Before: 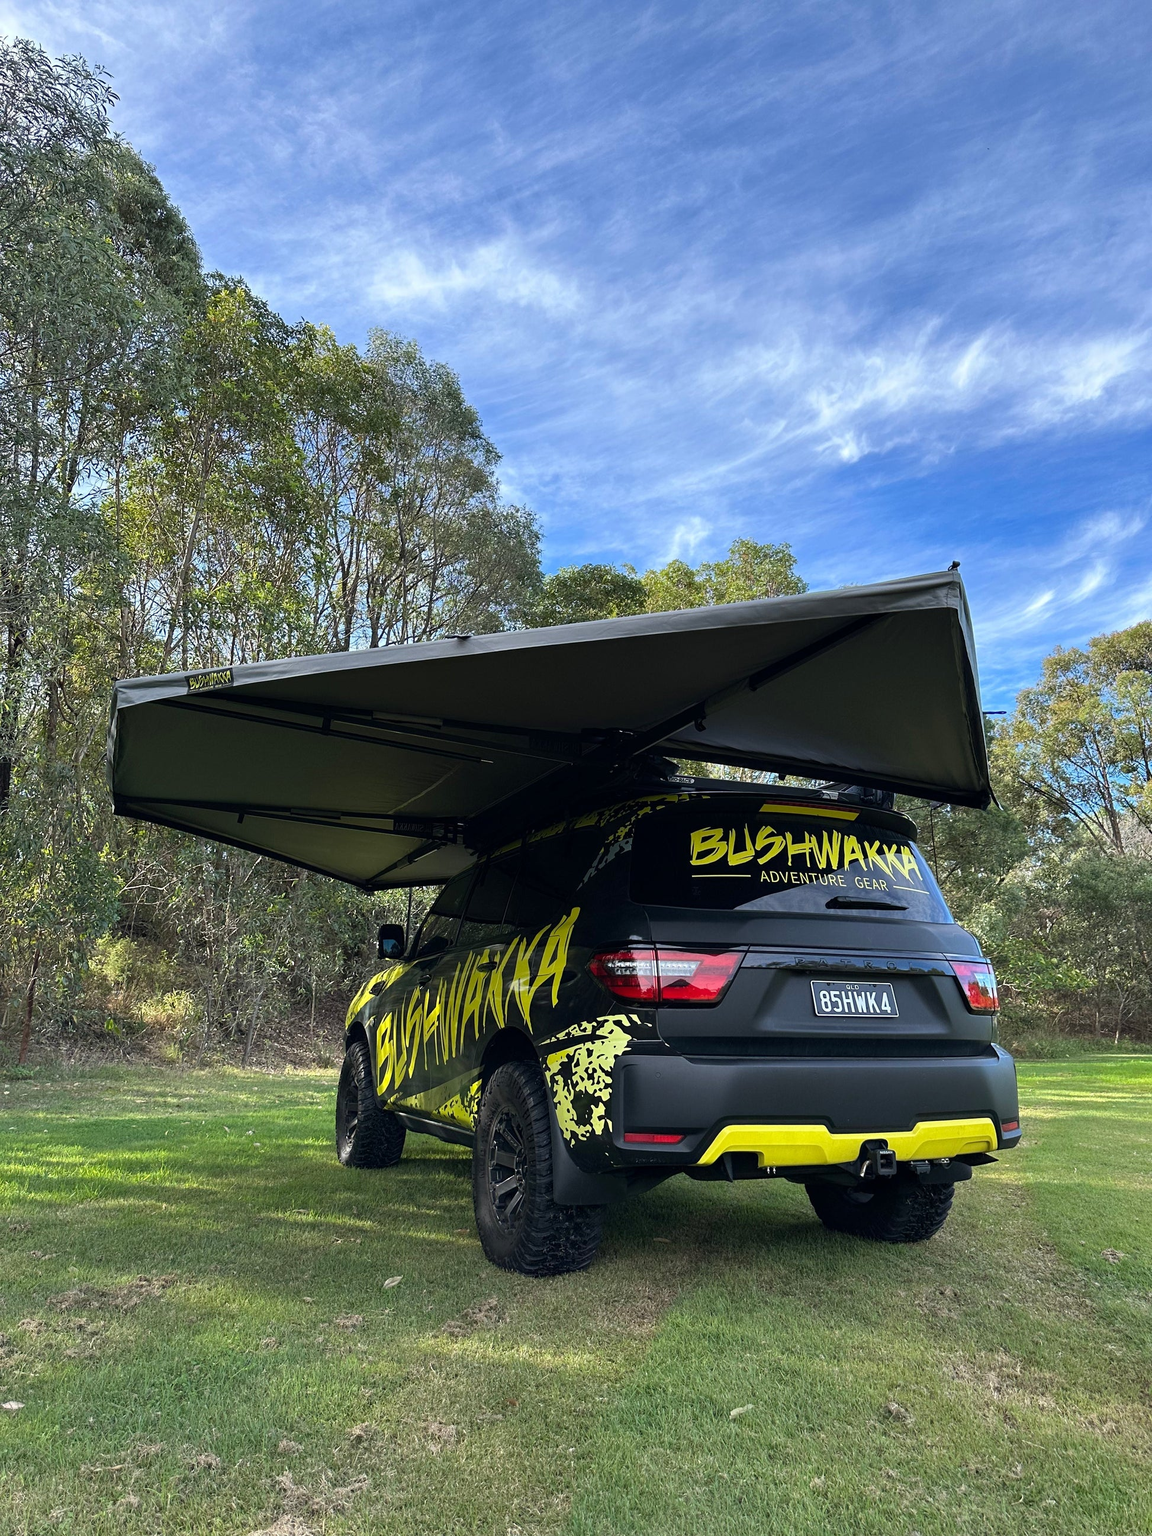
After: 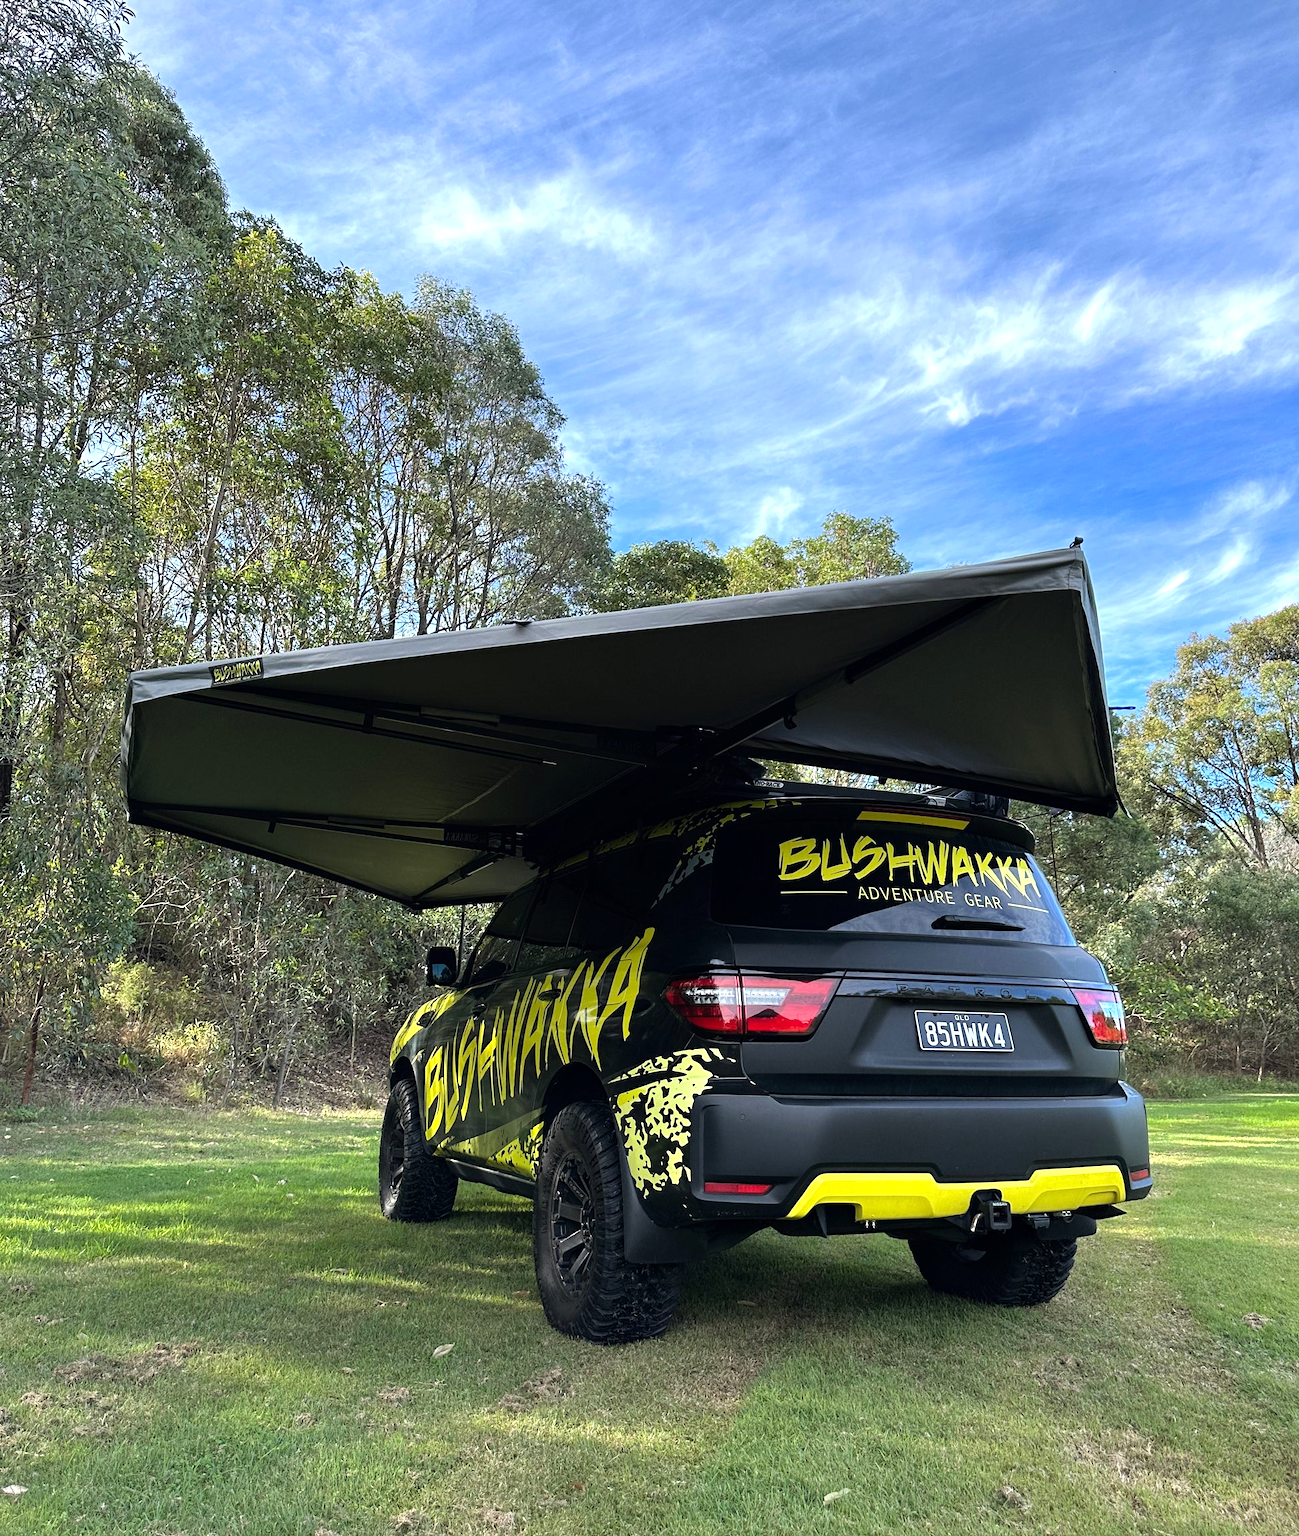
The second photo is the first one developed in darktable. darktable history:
tone equalizer: -8 EV -0.393 EV, -7 EV -0.366 EV, -6 EV -0.336 EV, -5 EV -0.218 EV, -3 EV 0.201 EV, -2 EV 0.339 EV, -1 EV 0.367 EV, +0 EV 0.435 EV
crop and rotate: top 5.549%, bottom 5.796%
